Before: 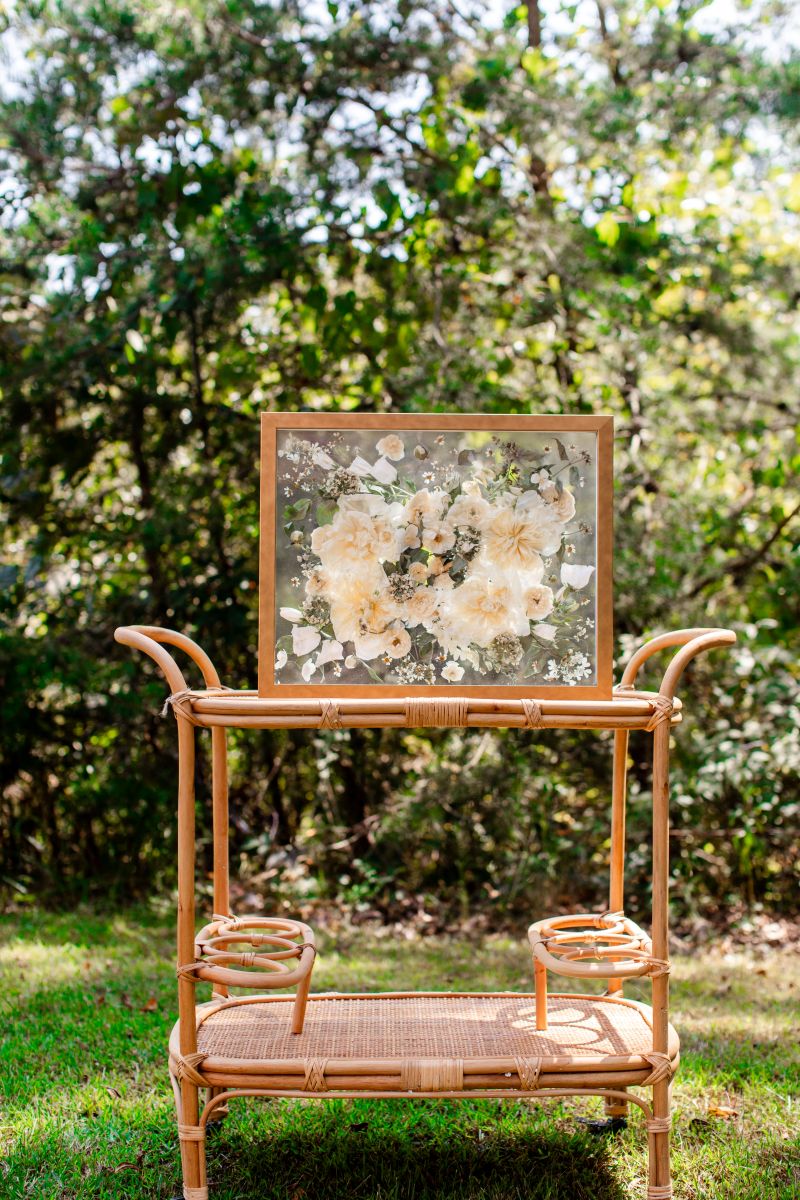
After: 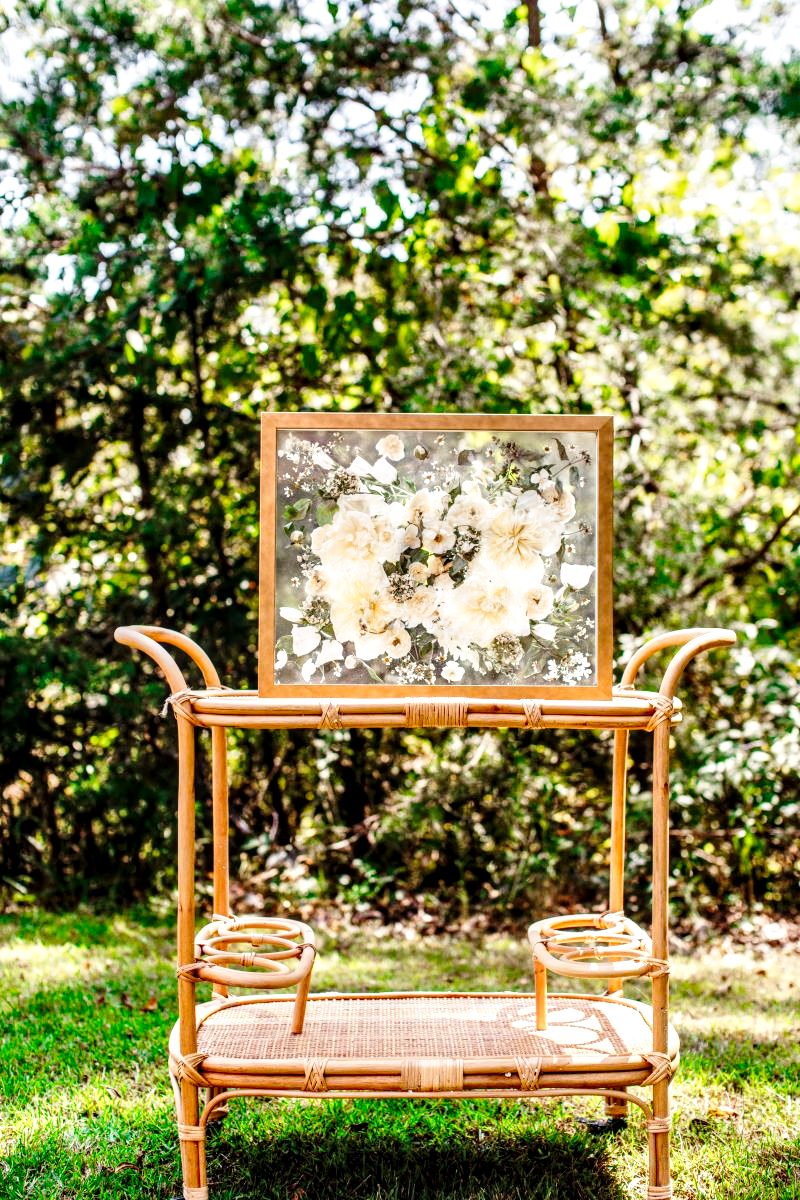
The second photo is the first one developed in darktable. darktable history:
base curve: curves: ch0 [(0, 0) (0.028, 0.03) (0.121, 0.232) (0.46, 0.748) (0.859, 0.968) (1, 1)], preserve colors none
local contrast: detail 142%
shadows and highlights: shadows 60, soften with gaussian
